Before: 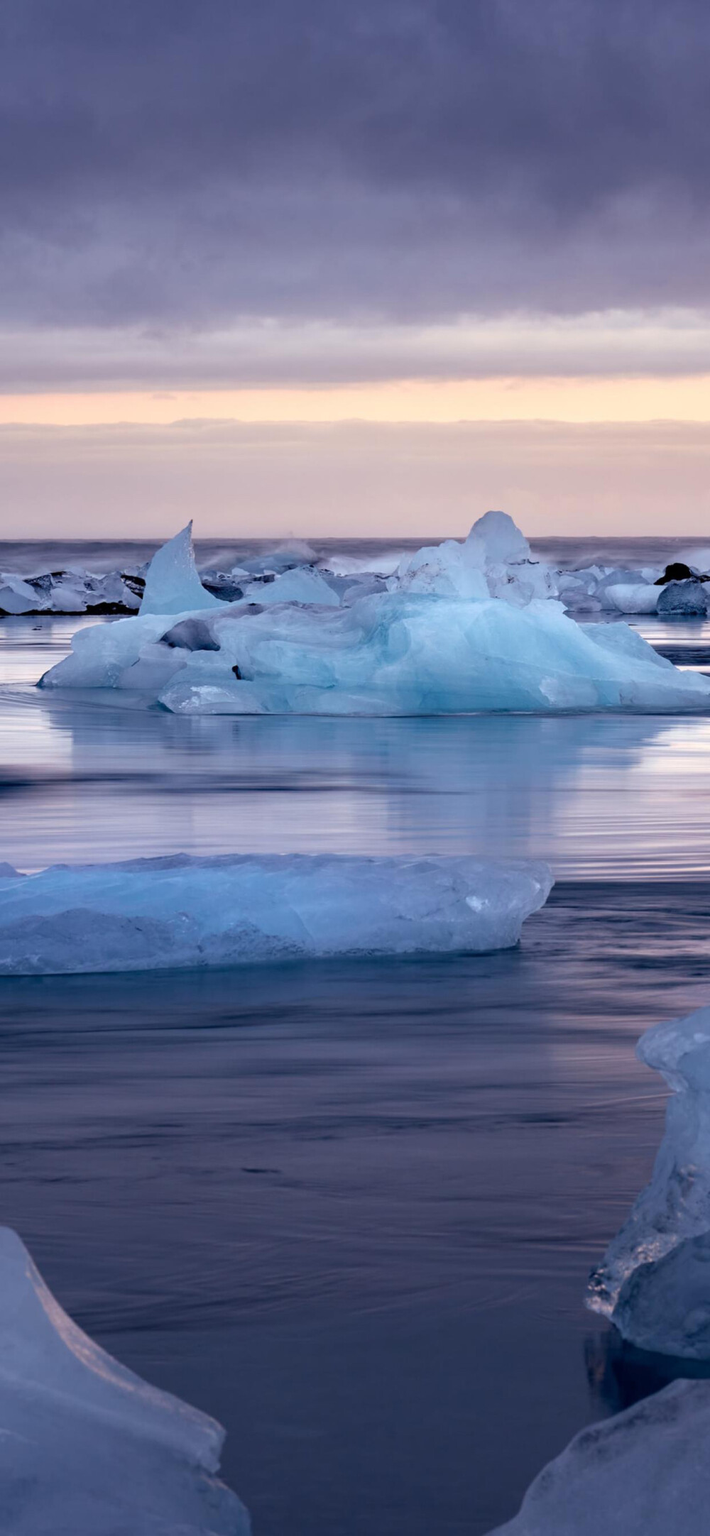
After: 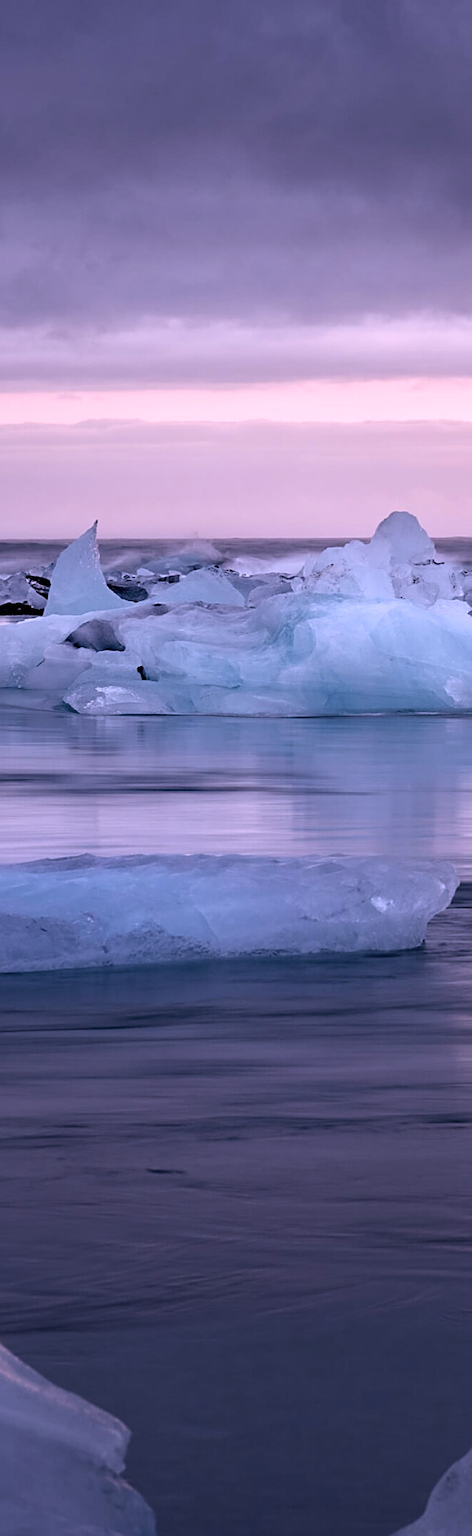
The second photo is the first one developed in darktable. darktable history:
sharpen: on, module defaults
crop and rotate: left 13.454%, right 19.919%
contrast brightness saturation: contrast 0.064, brightness -0.005, saturation -0.217
color correction: highlights a* 15.61, highlights b* -20.53
